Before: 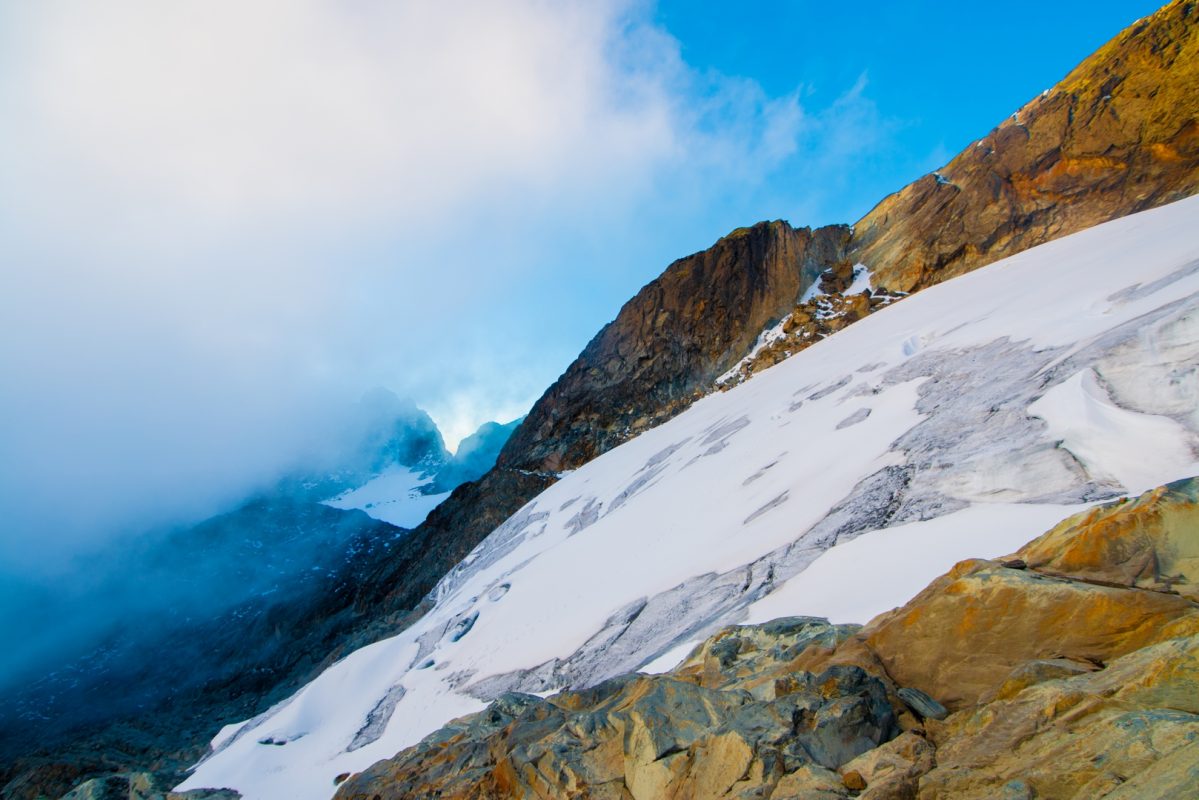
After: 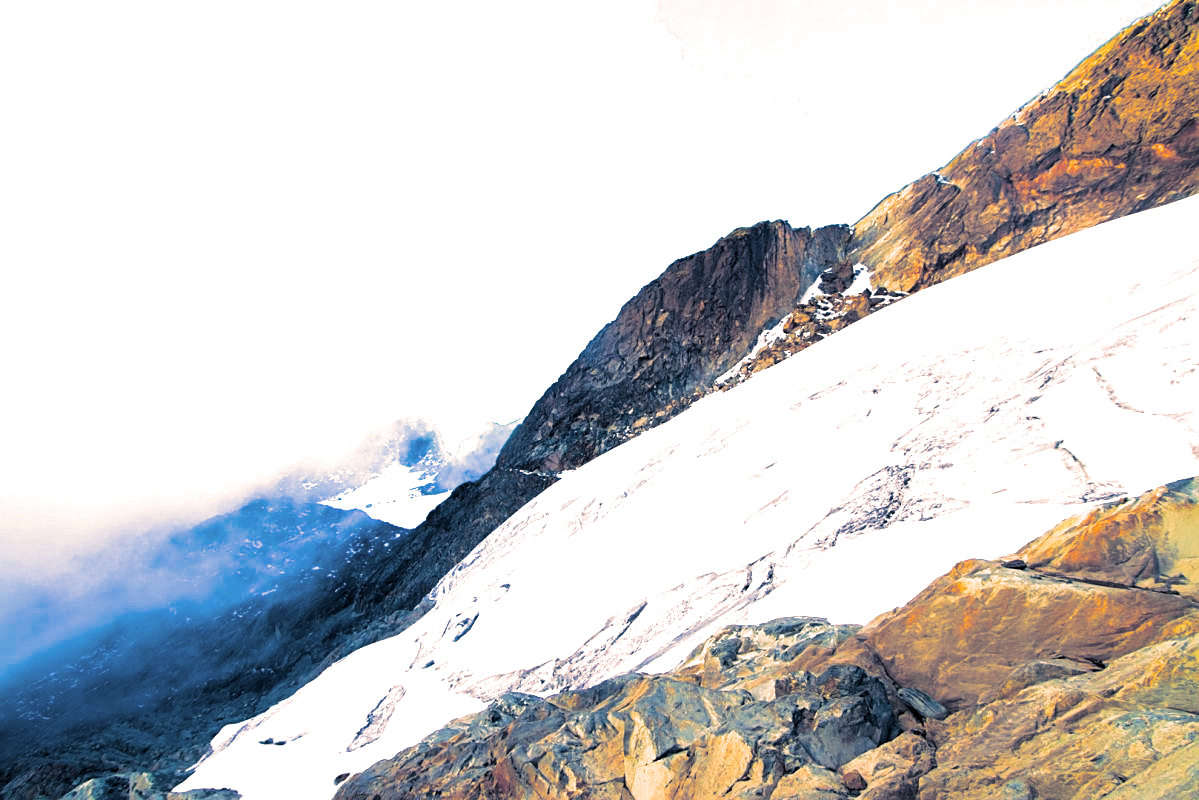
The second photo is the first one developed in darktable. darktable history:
split-toning: shadows › hue 226.8°, shadows › saturation 0.56, highlights › hue 28.8°, balance -40, compress 0%
exposure: exposure 1.223 EV, compensate highlight preservation false
color correction: highlights a* 5.81, highlights b* 4.84
sharpen: on, module defaults
